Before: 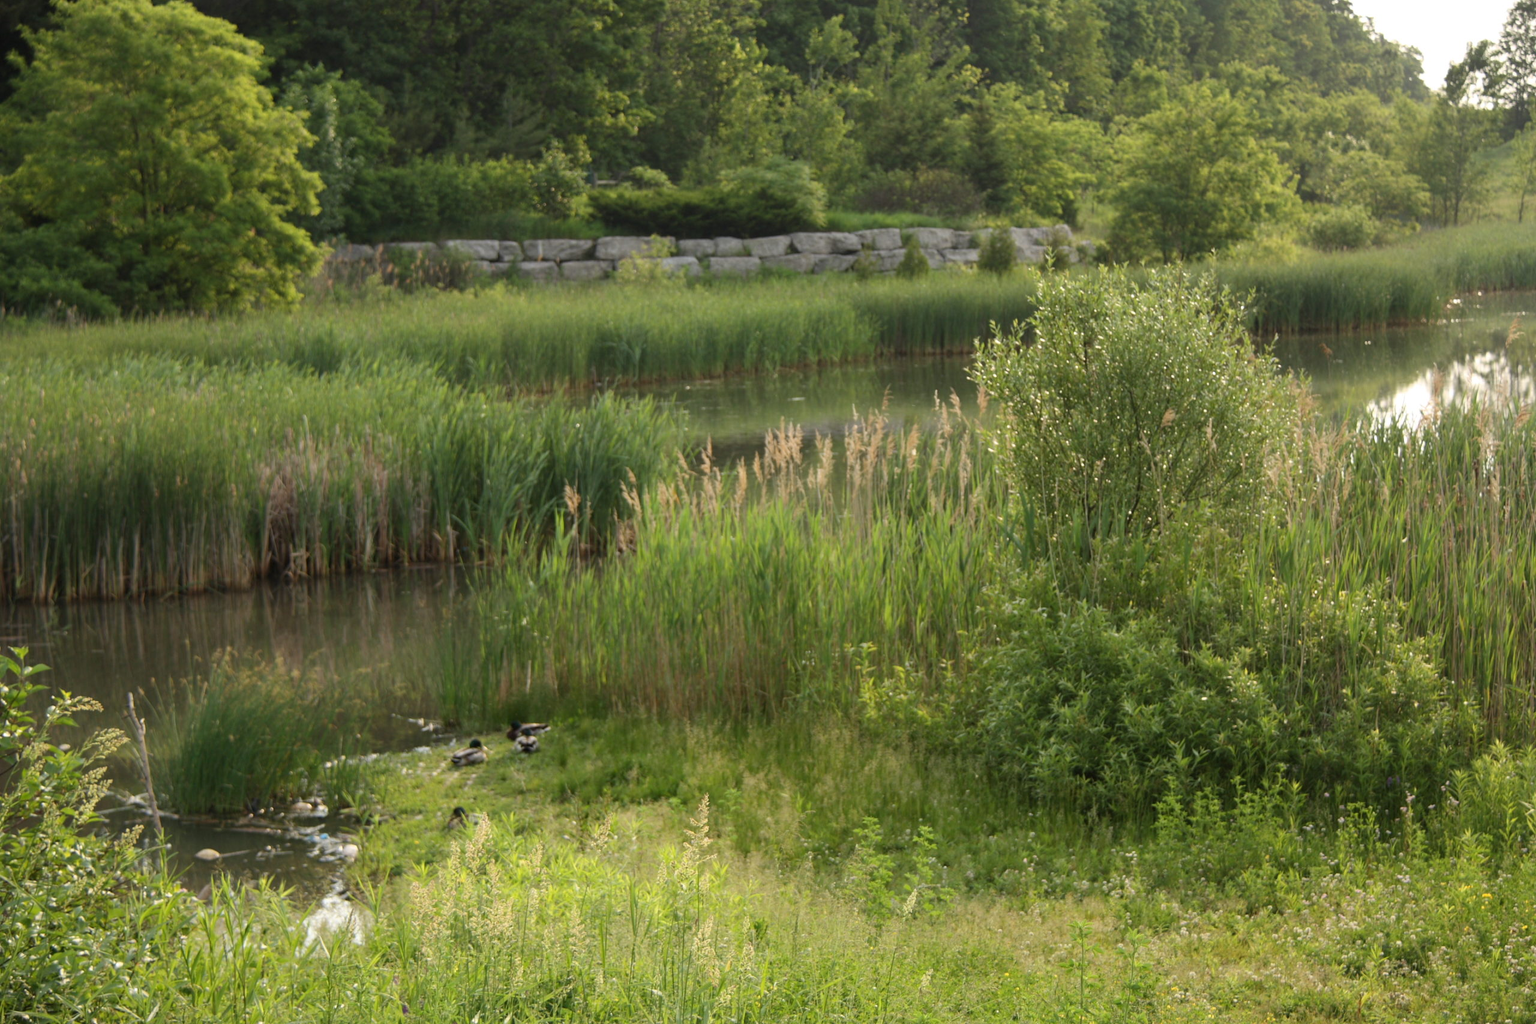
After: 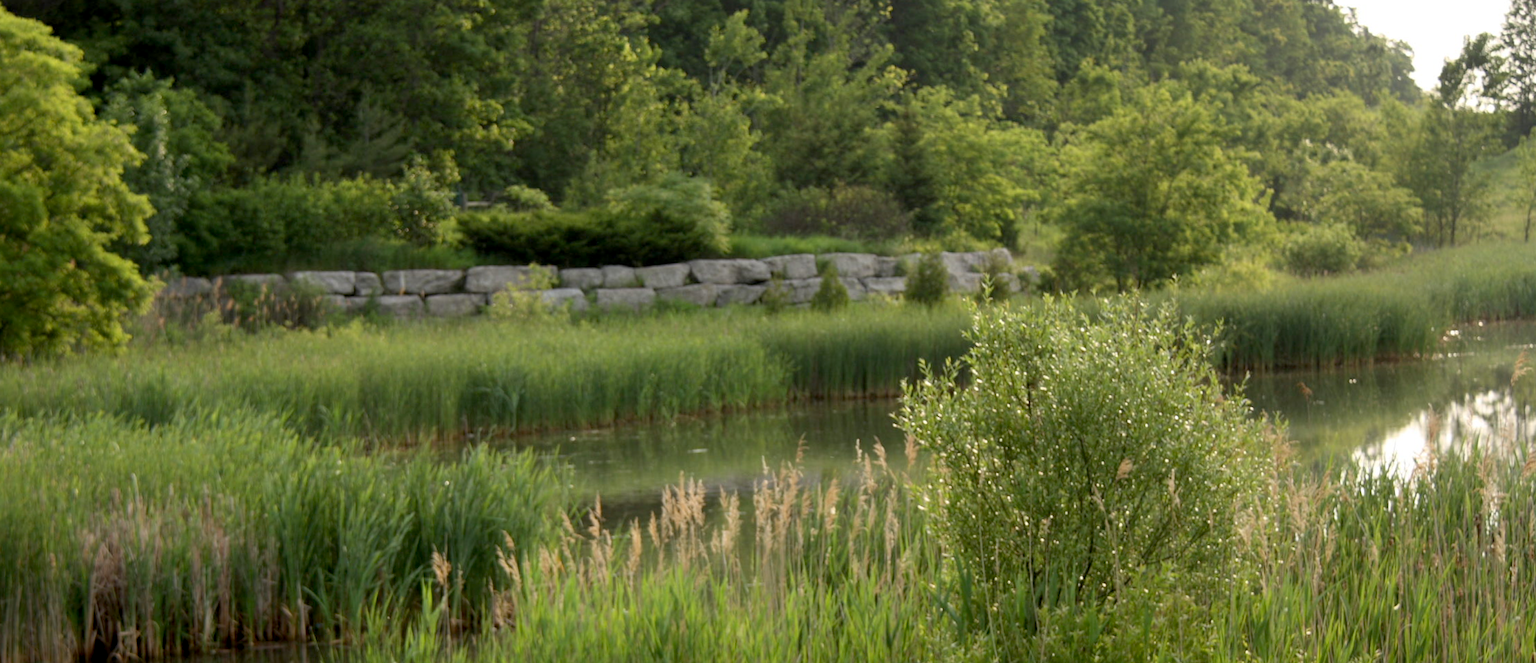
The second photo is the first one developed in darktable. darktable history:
exposure: black level correction 0.012, compensate highlight preservation false
crop and rotate: left 11.812%, bottom 42.776%
rotate and perspective: rotation -0.45°, automatic cropping original format, crop left 0.008, crop right 0.992, crop top 0.012, crop bottom 0.988
